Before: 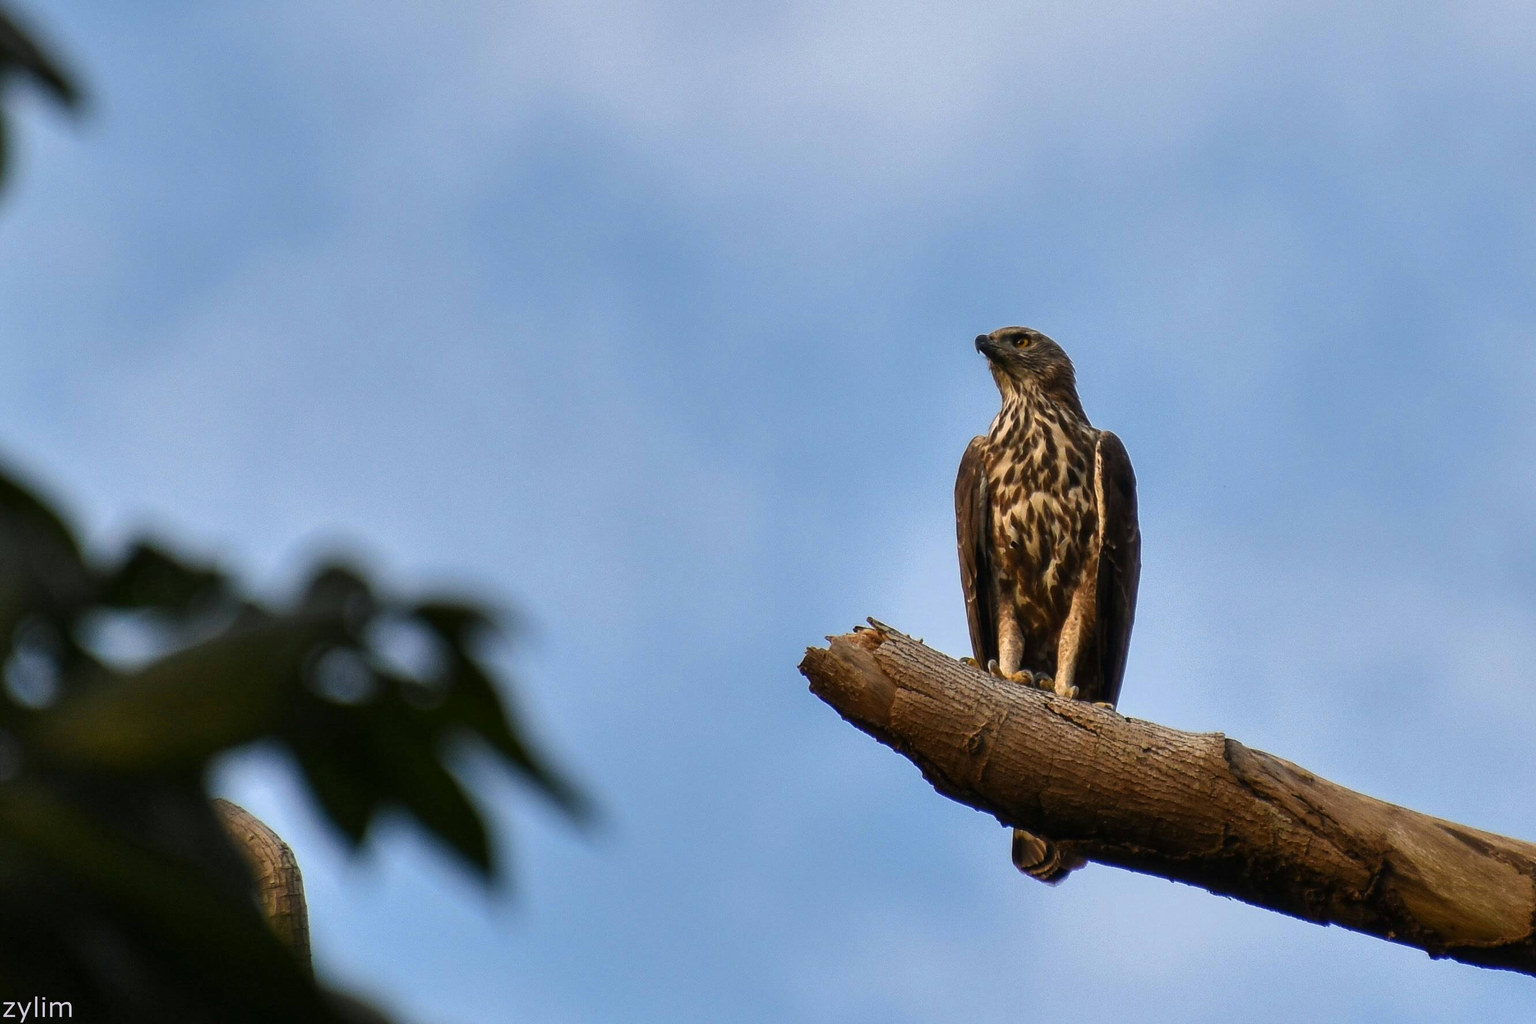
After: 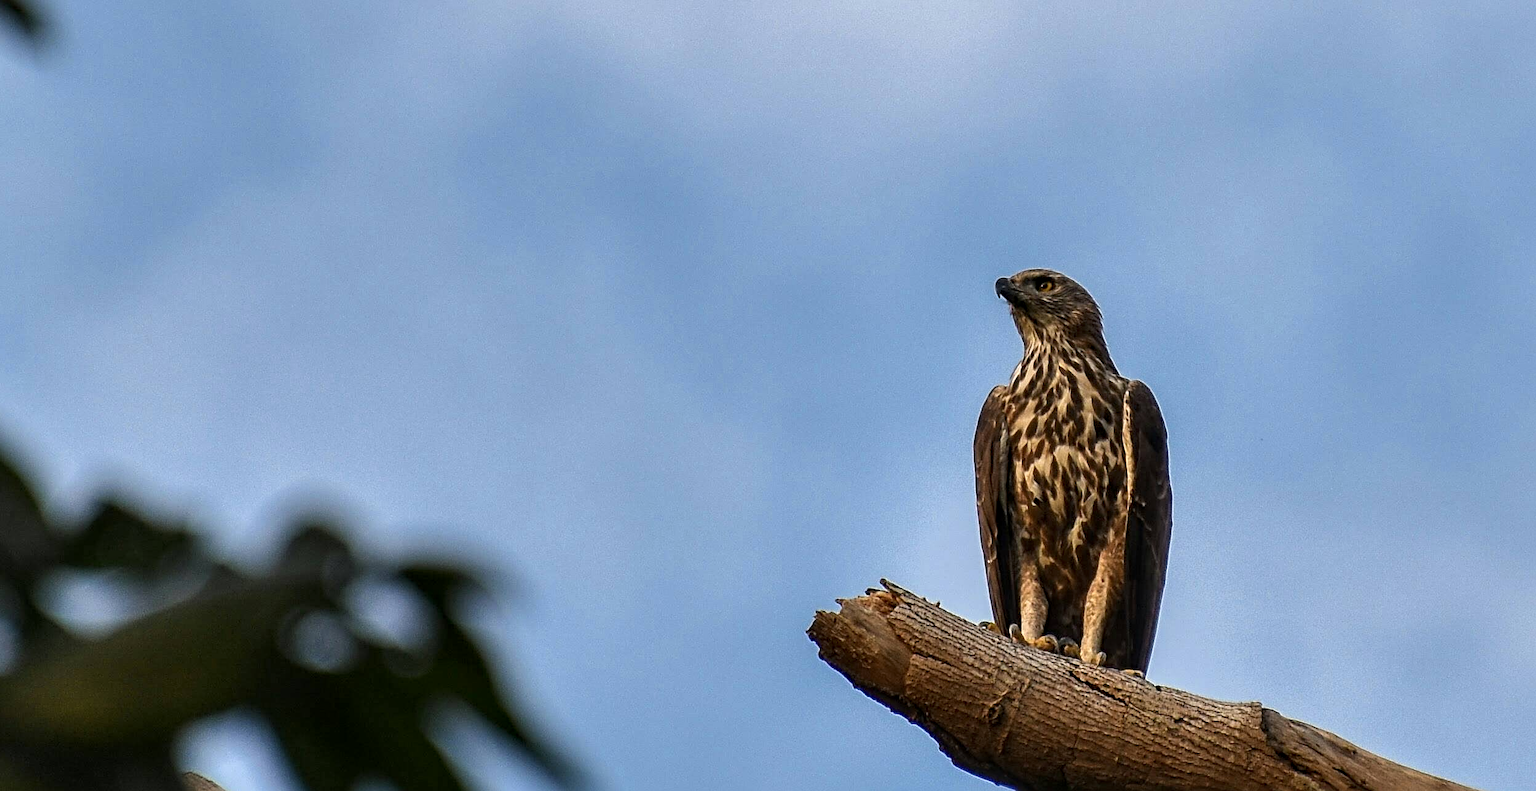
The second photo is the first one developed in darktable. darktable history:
local contrast: on, module defaults
crop: left 2.737%, top 7.287%, right 3.421%, bottom 20.179%
sharpen: radius 4
